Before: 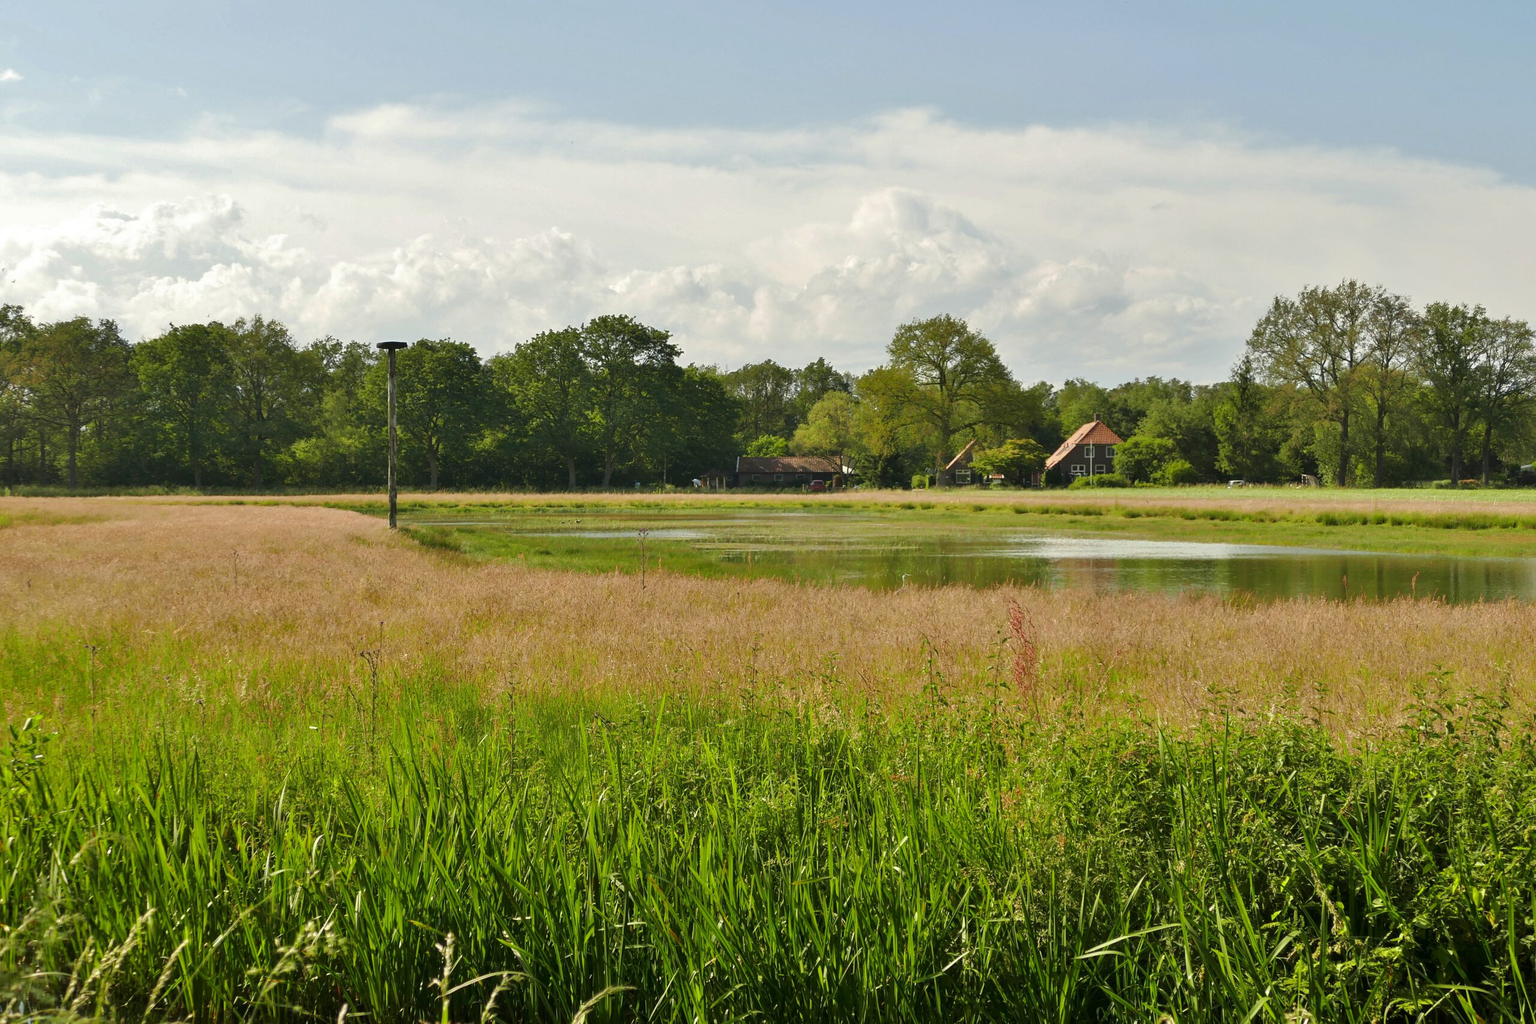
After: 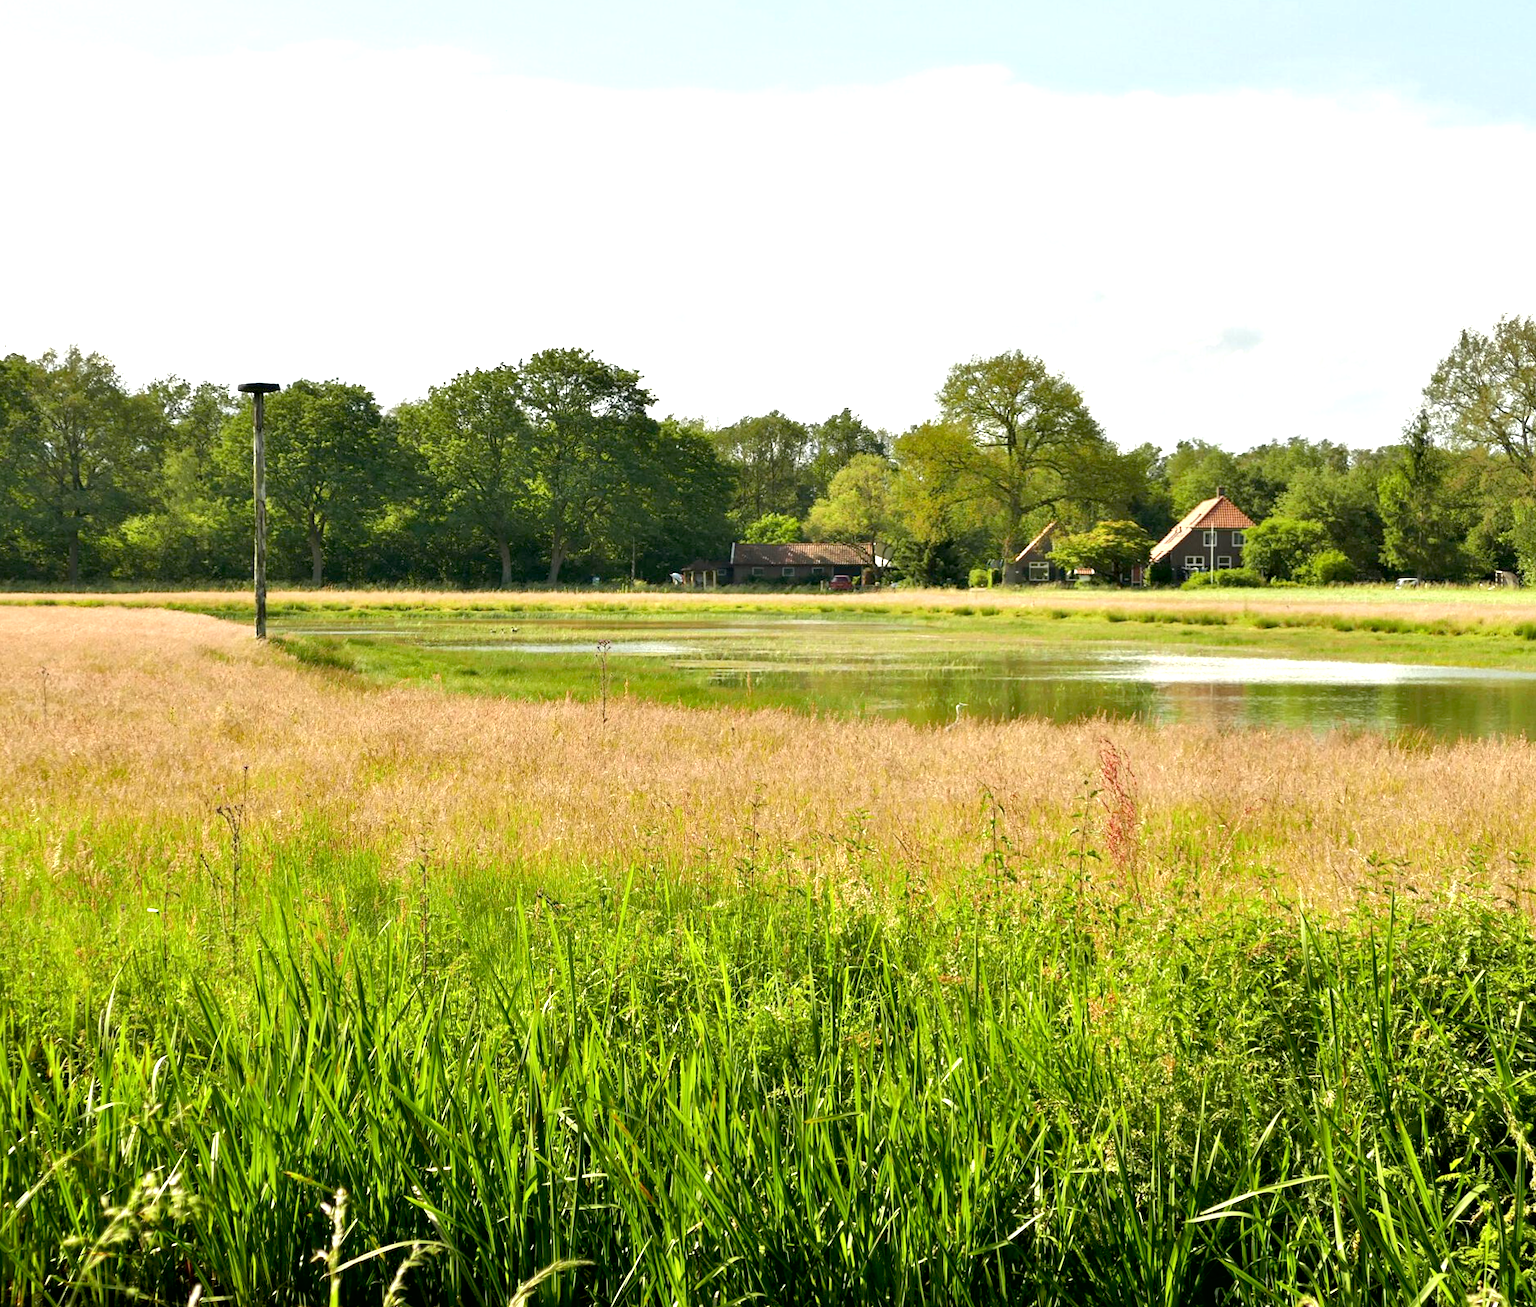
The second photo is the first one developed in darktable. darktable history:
crop and rotate: left 13.15%, top 5.251%, right 12.609%
rotate and perspective: rotation 0.174°, lens shift (vertical) 0.013, lens shift (horizontal) 0.019, shear 0.001, automatic cropping original format, crop left 0.007, crop right 0.991, crop top 0.016, crop bottom 0.997
contrast brightness saturation: saturation -0.05
exposure: black level correction 0.008, exposure 0.979 EV, compensate highlight preservation false
